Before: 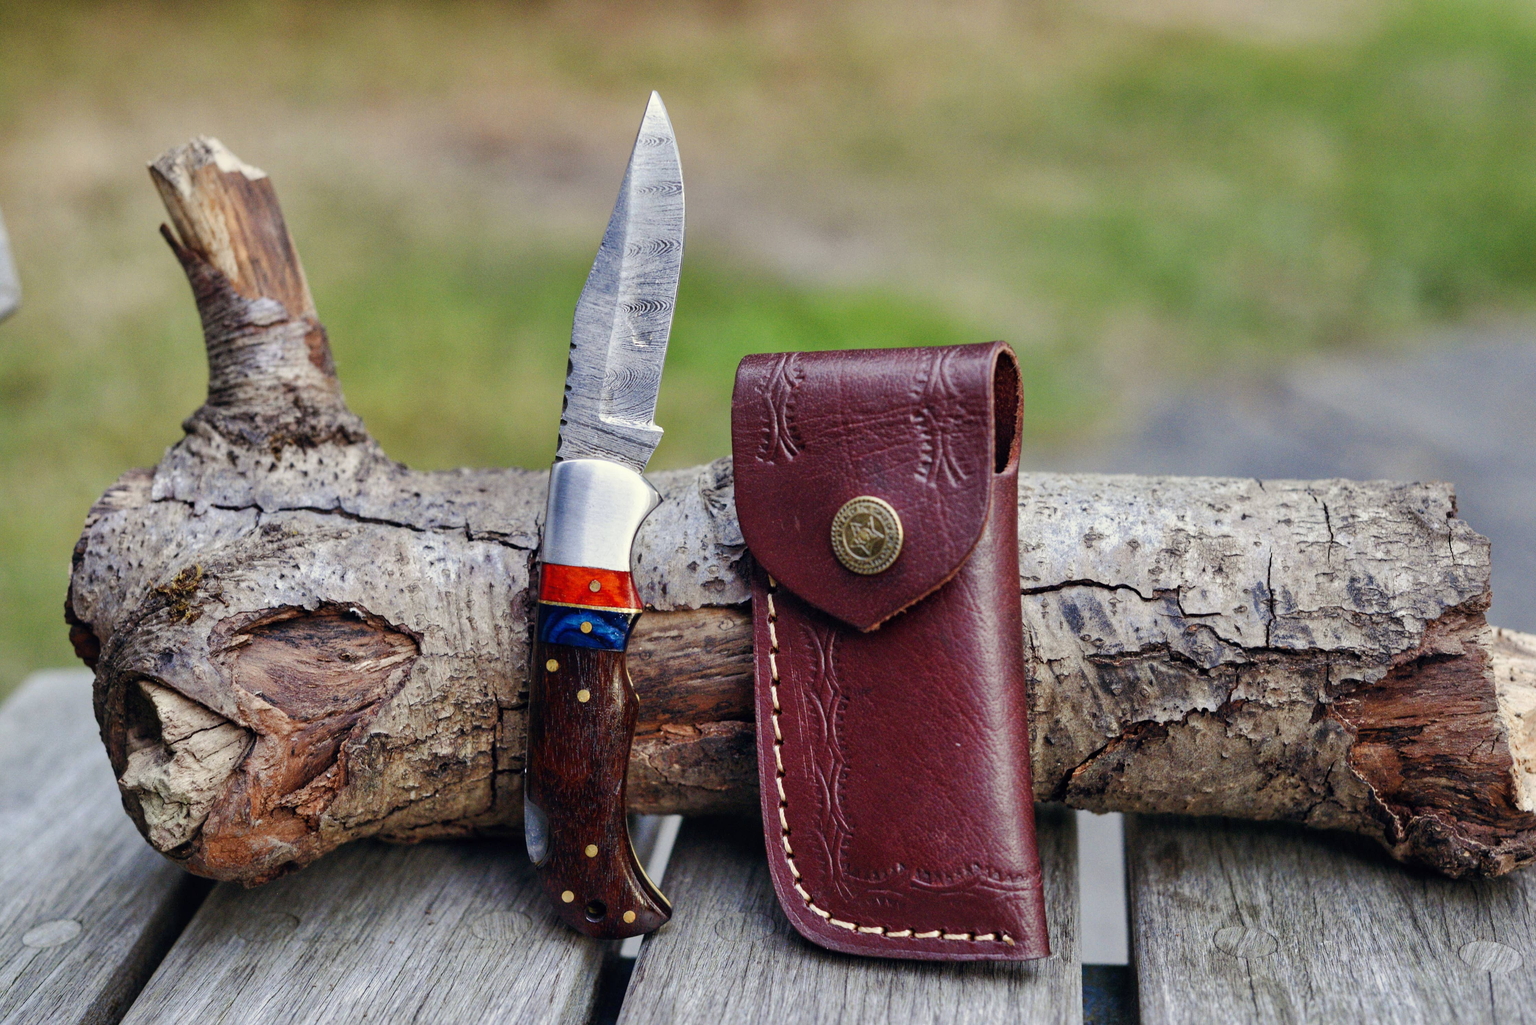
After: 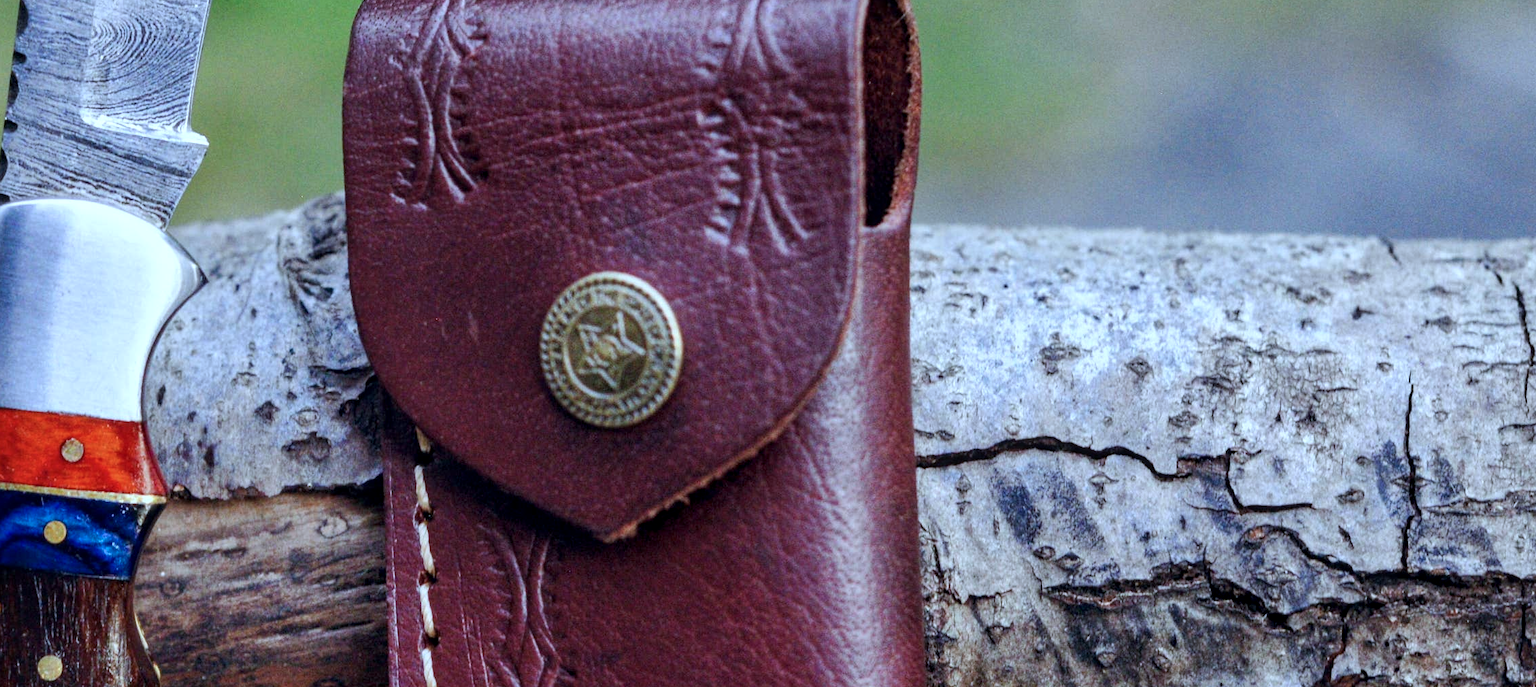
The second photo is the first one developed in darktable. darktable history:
crop: left 36.375%, top 35.023%, right 13.128%, bottom 31.102%
local contrast: on, module defaults
color calibration: illuminant custom, x 0.388, y 0.387, temperature 3824.59 K
